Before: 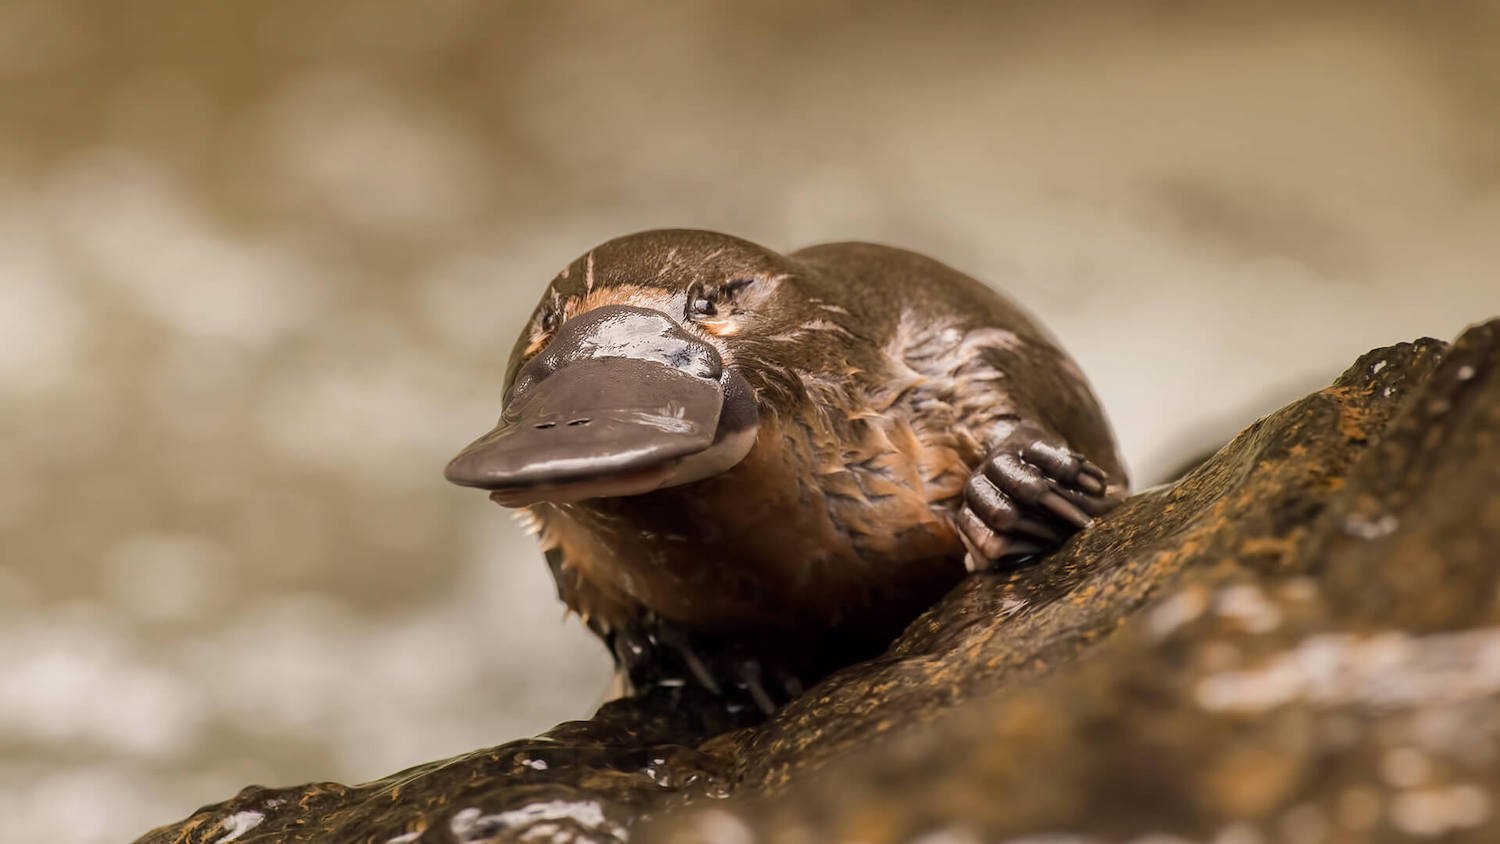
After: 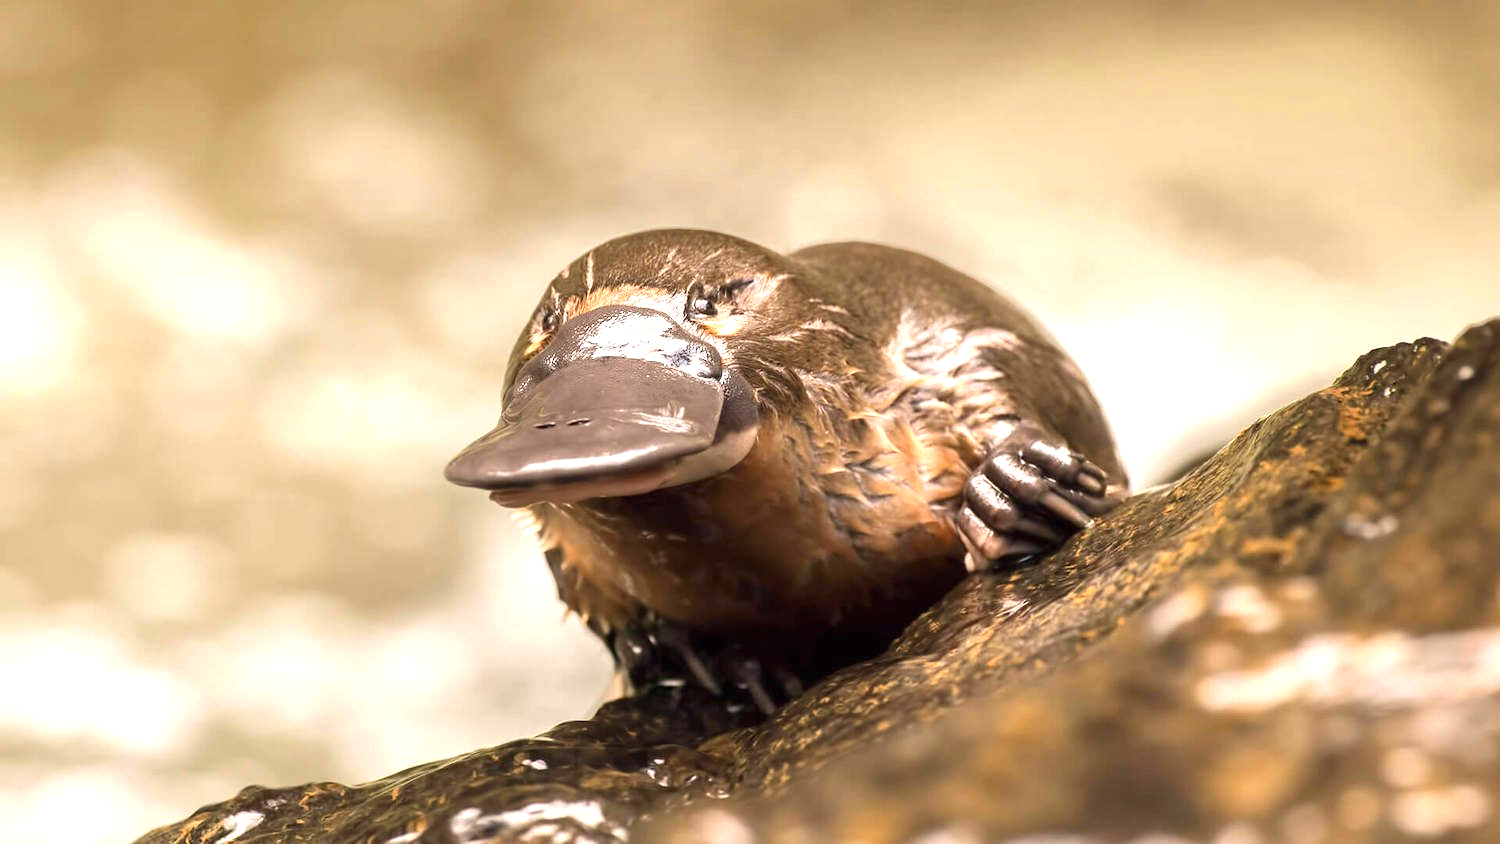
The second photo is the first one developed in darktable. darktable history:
exposure: black level correction 0, exposure 1.125 EV, compensate highlight preservation false
